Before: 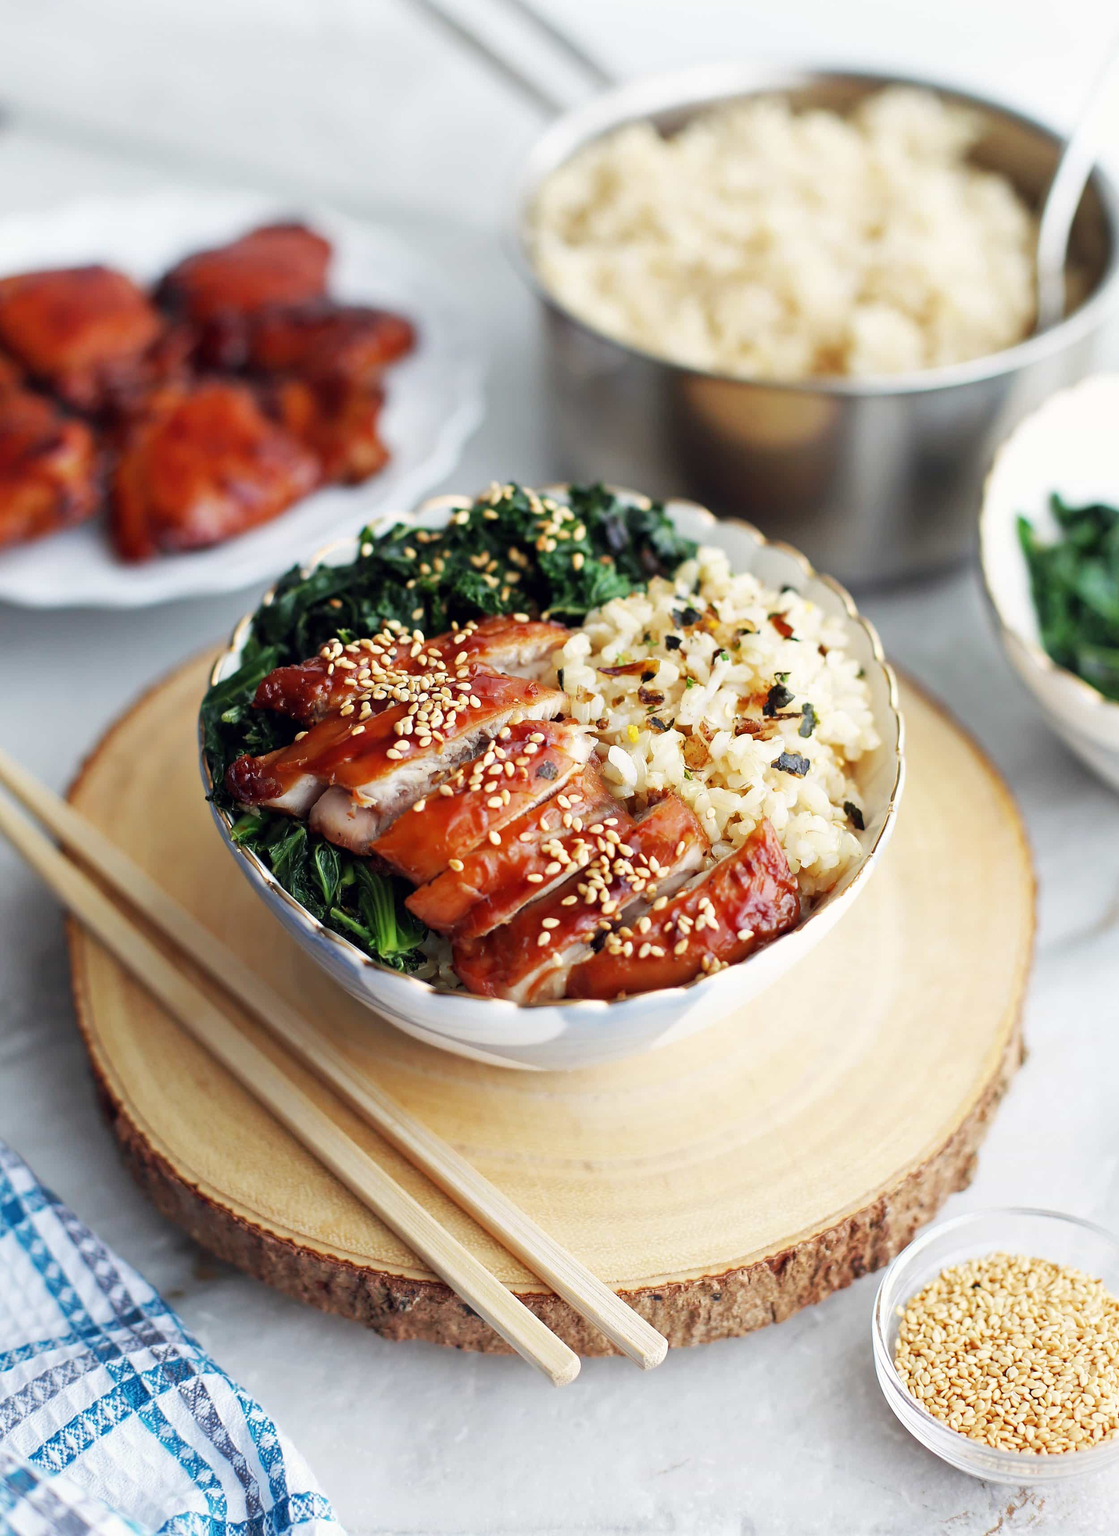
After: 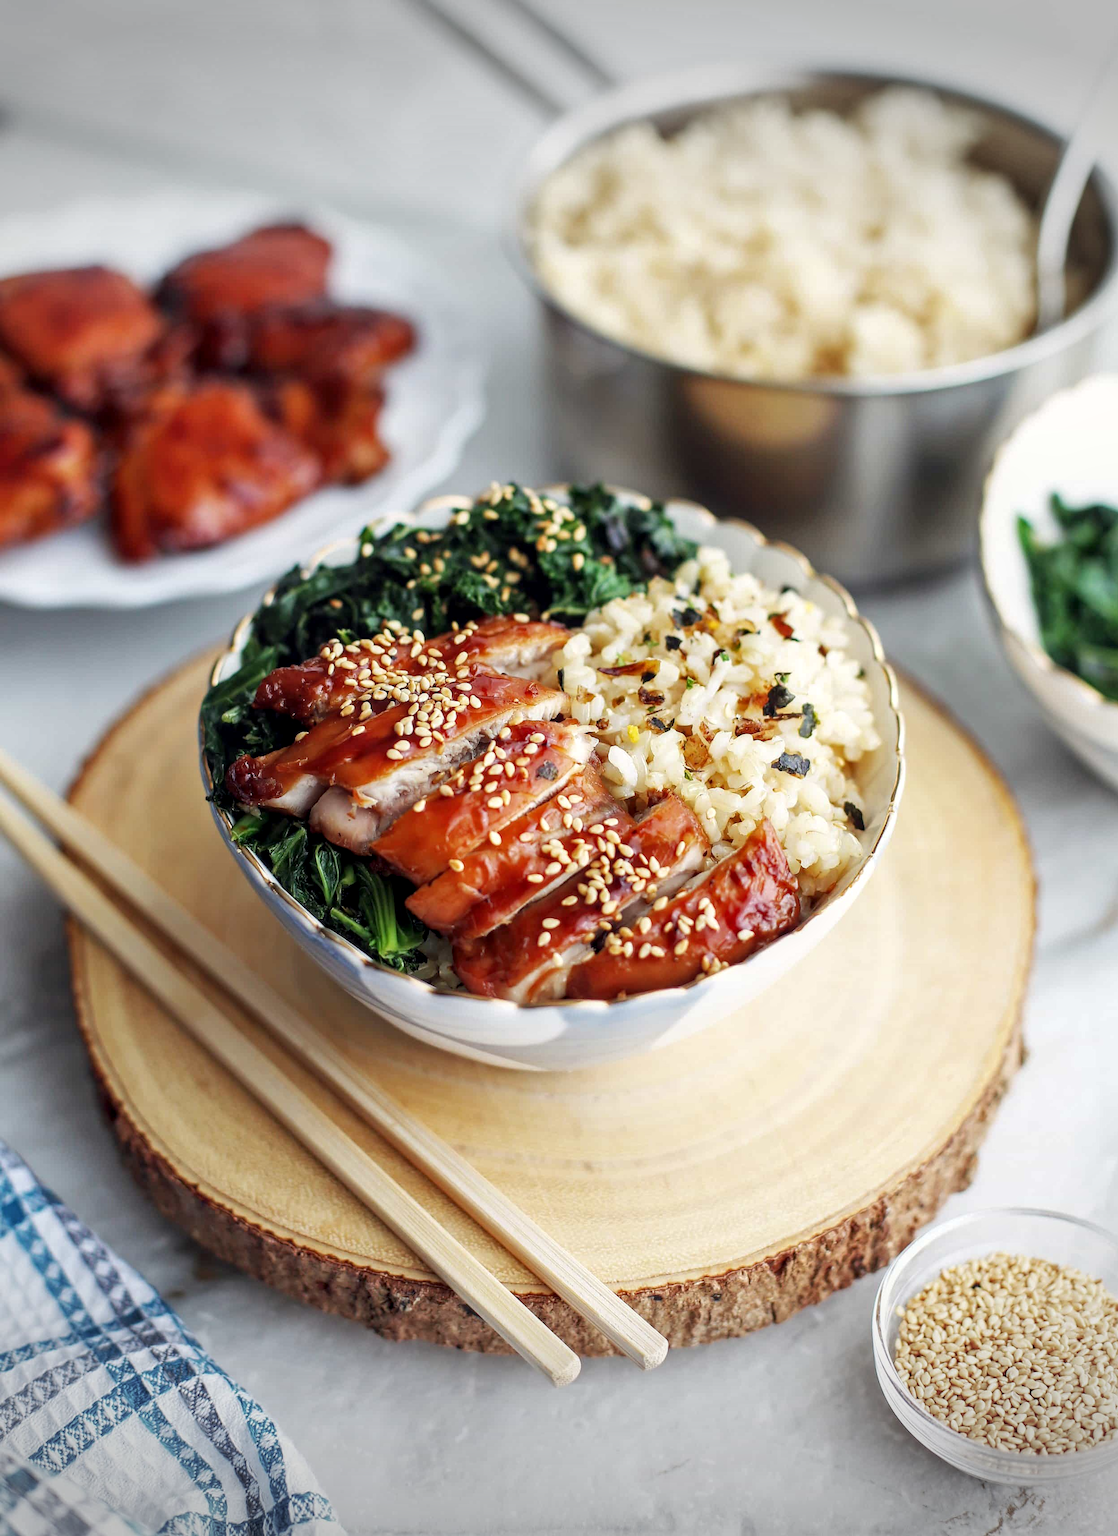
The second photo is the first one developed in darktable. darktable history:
vignetting: fall-off start 100.36%, width/height ratio 1.31
local contrast: on, module defaults
